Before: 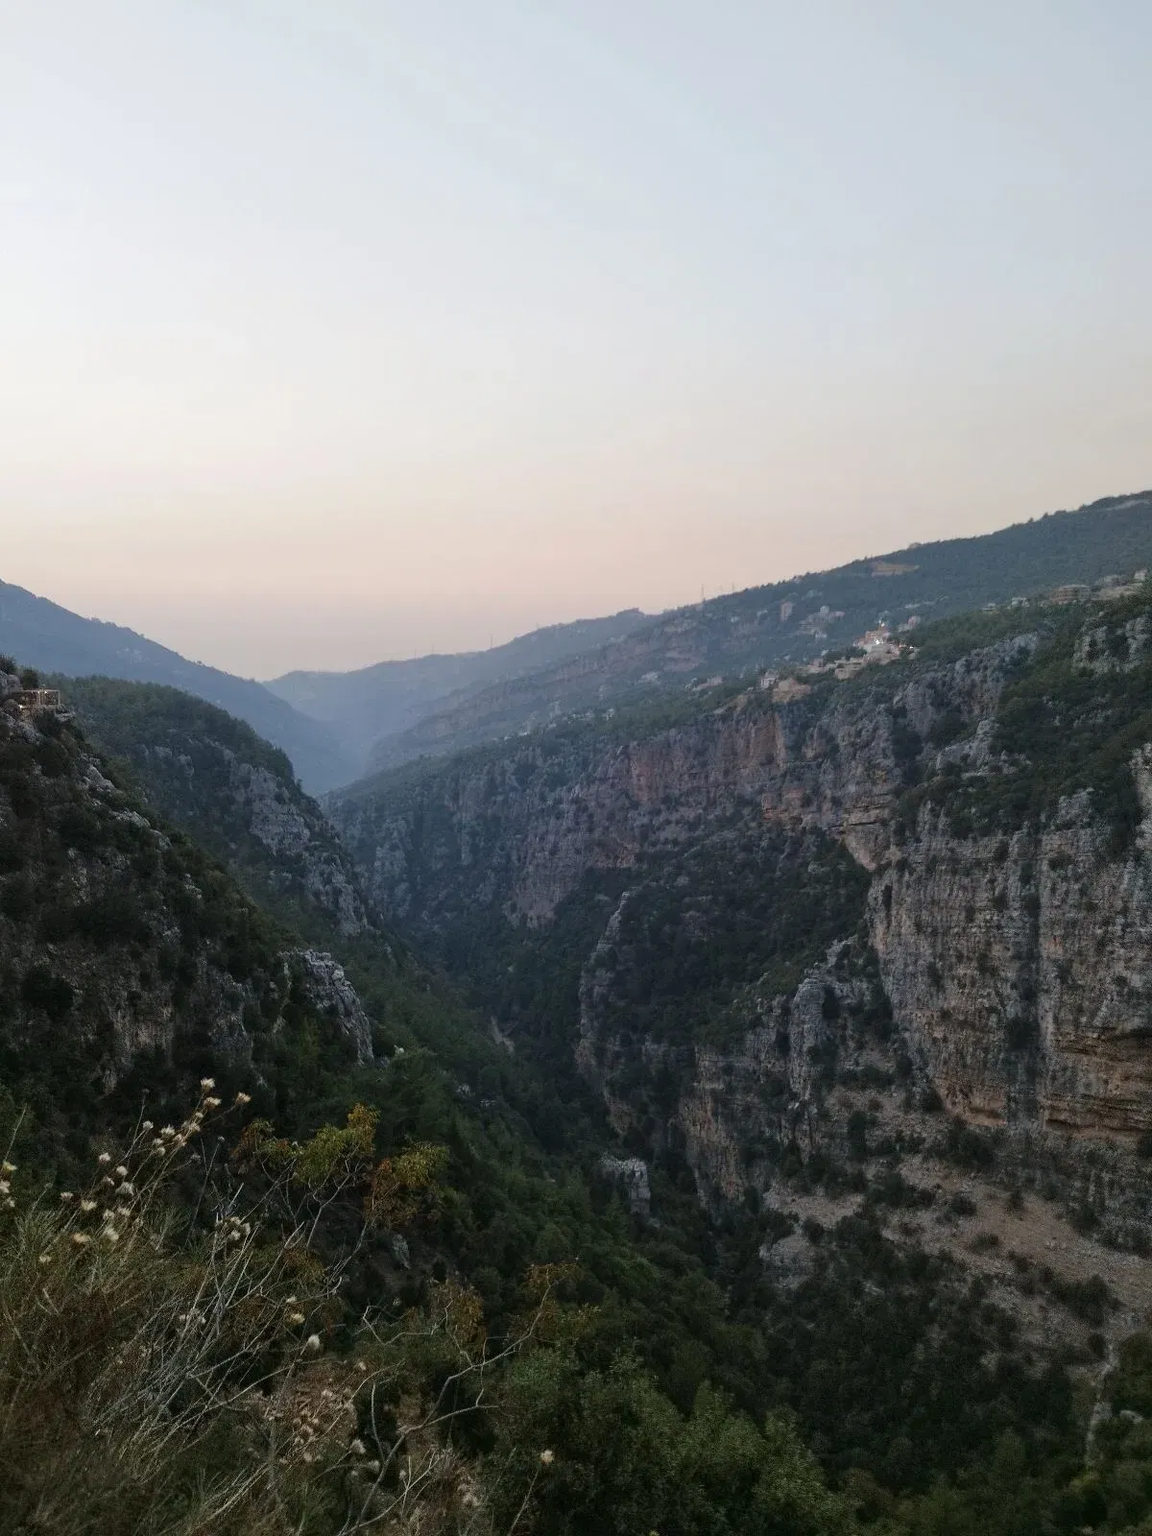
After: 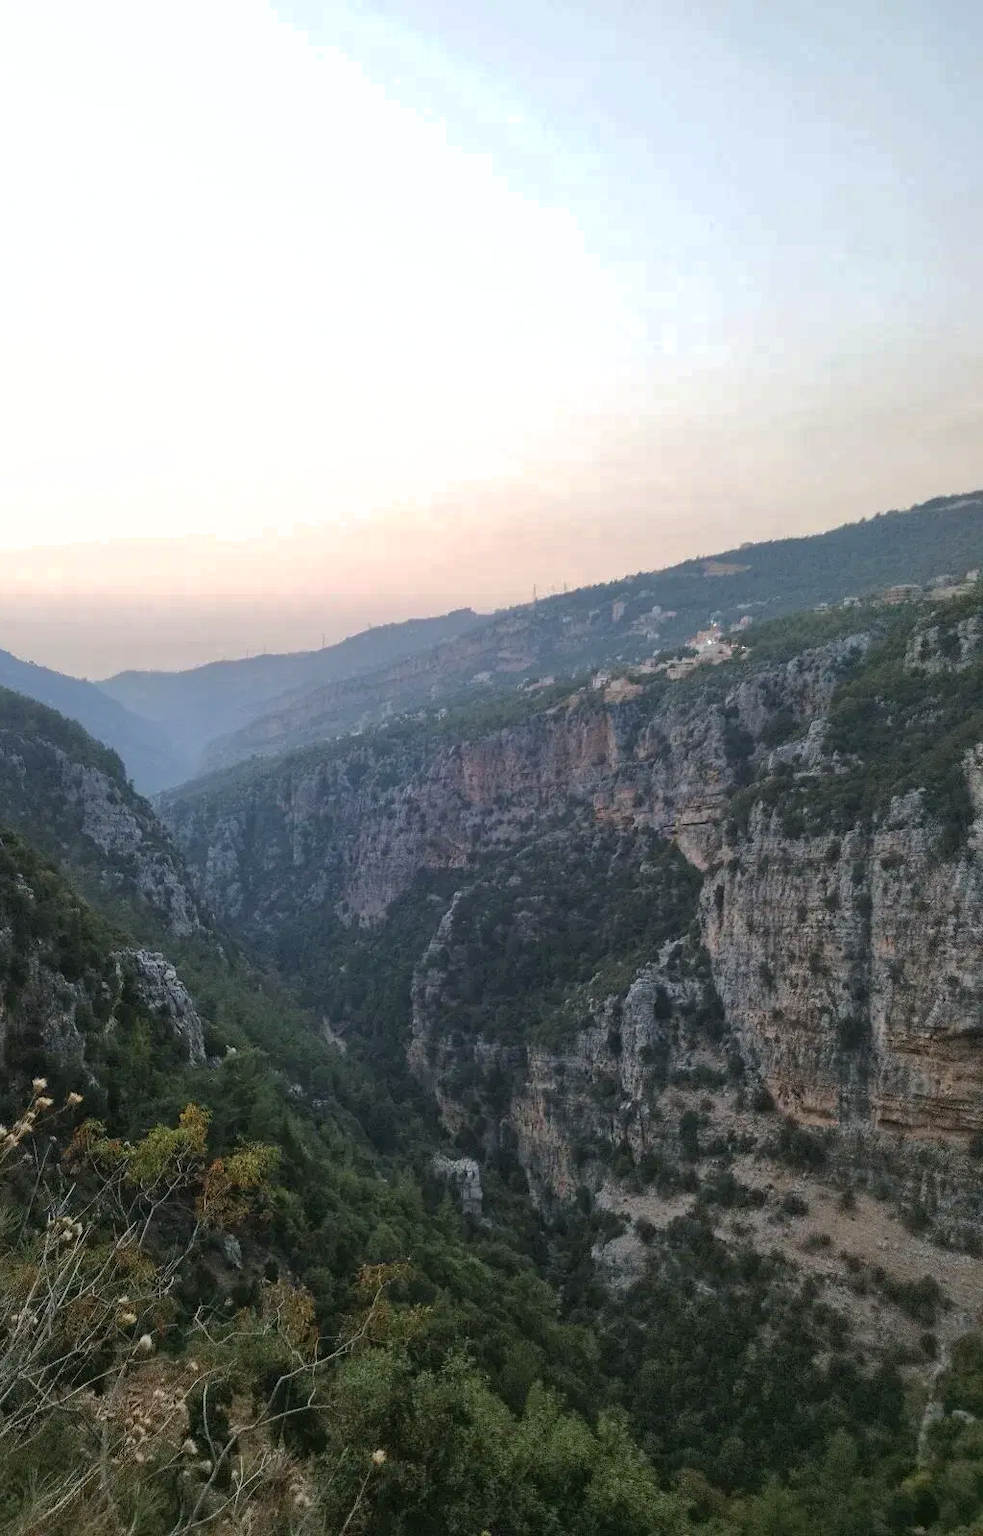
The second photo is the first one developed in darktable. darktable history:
tone equalizer: on, module defaults
exposure: black level correction 0, exposure 0.5 EV, compensate exposure bias true, compensate highlight preservation false
crop and rotate: left 14.584%
shadows and highlights: shadows 40, highlights -60
